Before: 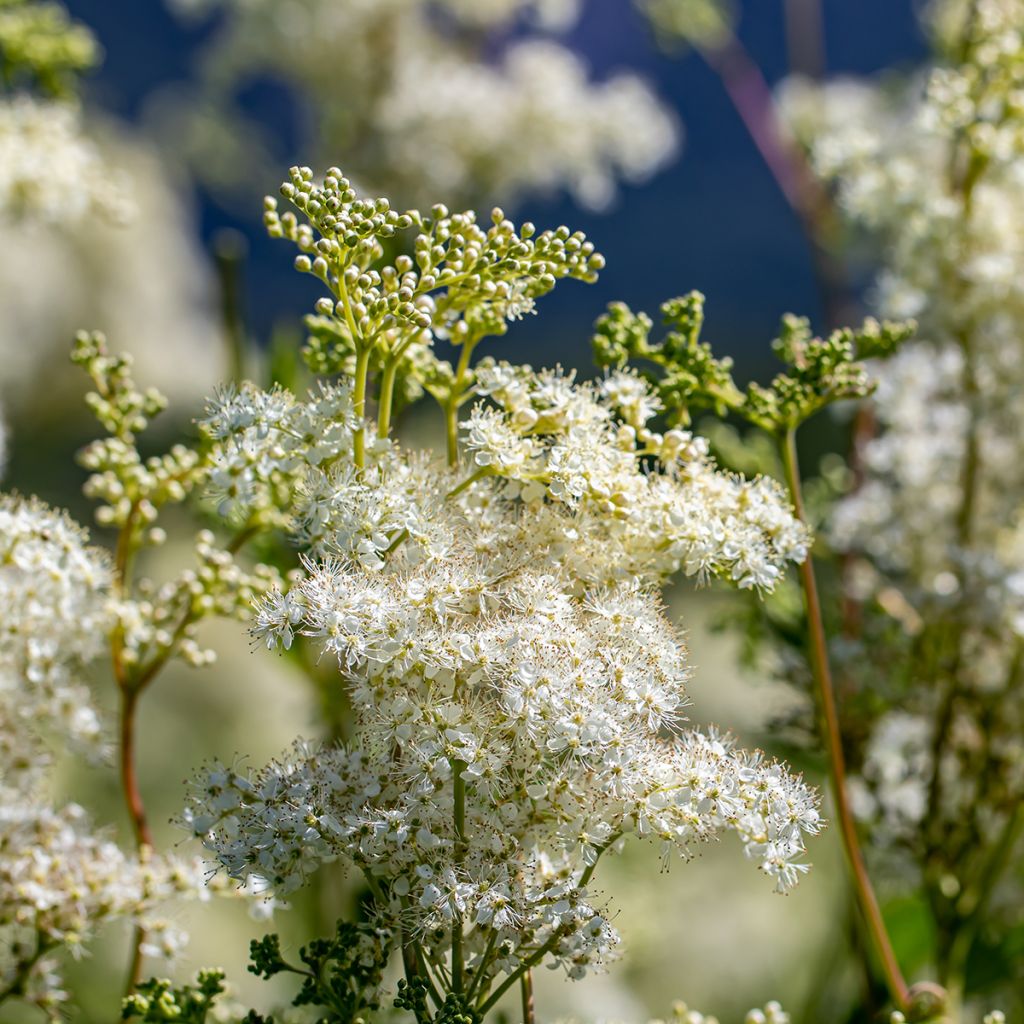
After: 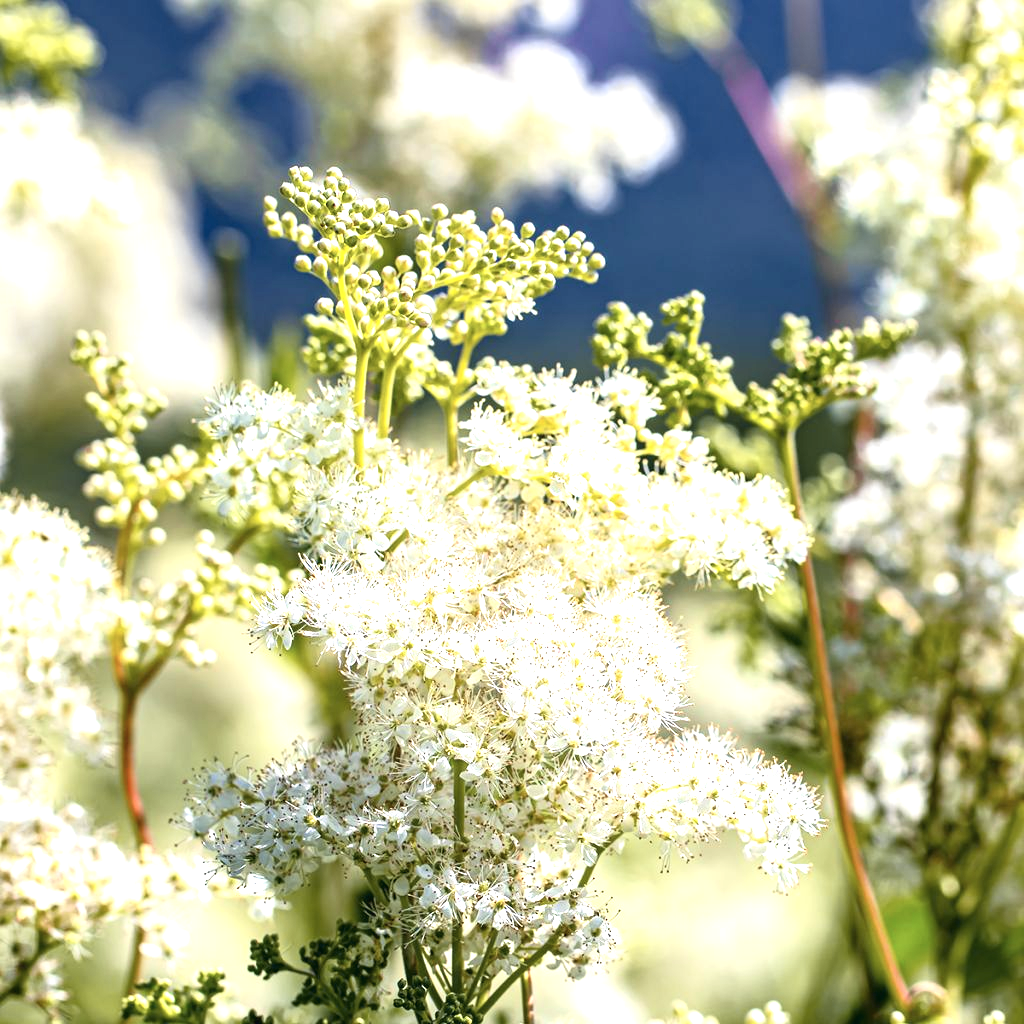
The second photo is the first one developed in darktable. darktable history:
exposure: black level correction 0, exposure 1.356 EV, compensate exposure bias true, compensate highlight preservation false
tone curve: curves: ch0 [(0, 0.012) (0.056, 0.046) (0.218, 0.213) (0.606, 0.62) (0.82, 0.846) (1, 1)]; ch1 [(0, 0) (0.226, 0.261) (0.403, 0.437) (0.469, 0.472) (0.495, 0.499) (0.508, 0.503) (0.545, 0.555) (0.59, 0.598) (0.686, 0.728) (1, 1)]; ch2 [(0, 0) (0.269, 0.299) (0.459, 0.45) (0.498, 0.499) (0.523, 0.512) (0.568, 0.558) (0.634, 0.617) (0.698, 0.677) (0.806, 0.769) (1, 1)], color space Lab, independent channels, preserve colors none
